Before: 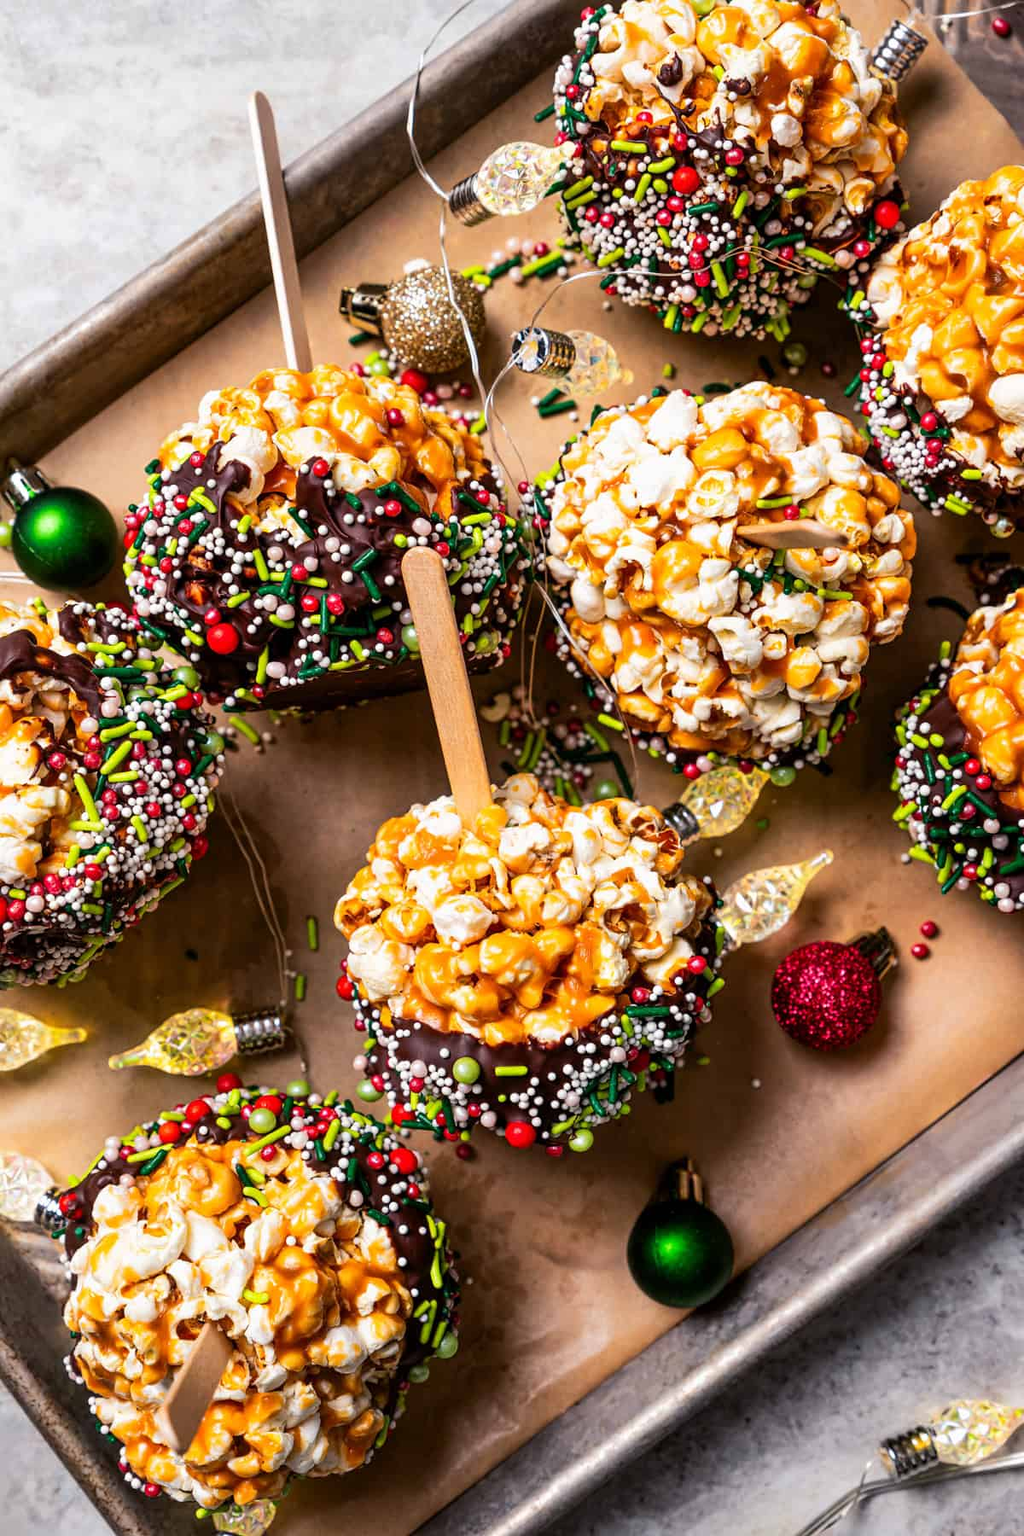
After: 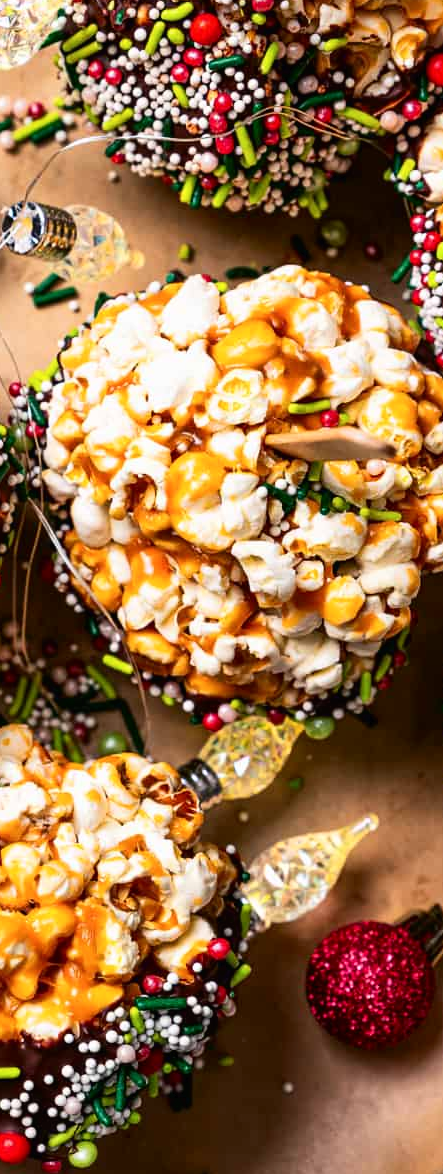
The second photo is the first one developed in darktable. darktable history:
tone curve: curves: ch0 [(0, 0) (0.003, 0.01) (0.011, 0.015) (0.025, 0.023) (0.044, 0.037) (0.069, 0.055) (0.1, 0.08) (0.136, 0.114) (0.177, 0.155) (0.224, 0.201) (0.277, 0.254) (0.335, 0.319) (0.399, 0.387) (0.468, 0.459) (0.543, 0.544) (0.623, 0.634) (0.709, 0.731) (0.801, 0.827) (0.898, 0.921) (1, 1)], color space Lab, independent channels, preserve colors none
crop and rotate: left 49.886%, top 10.113%, right 13.134%, bottom 24.641%
